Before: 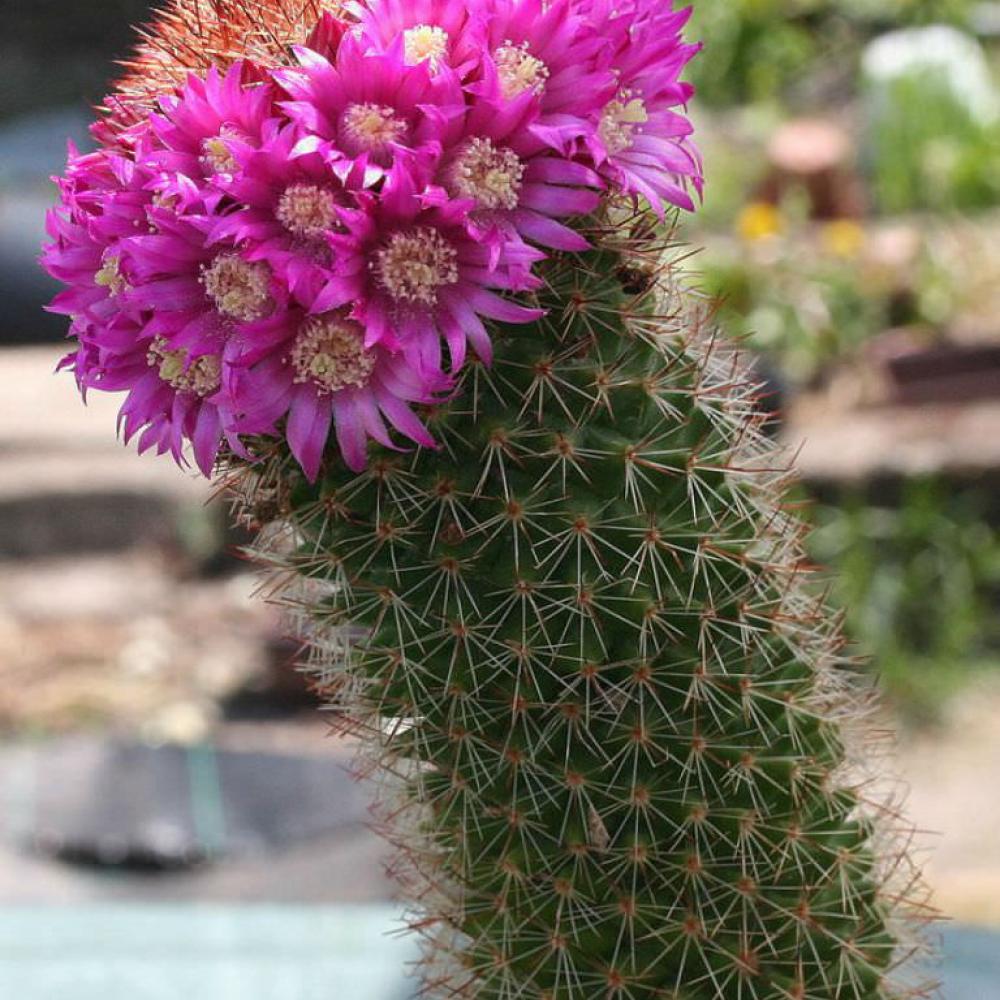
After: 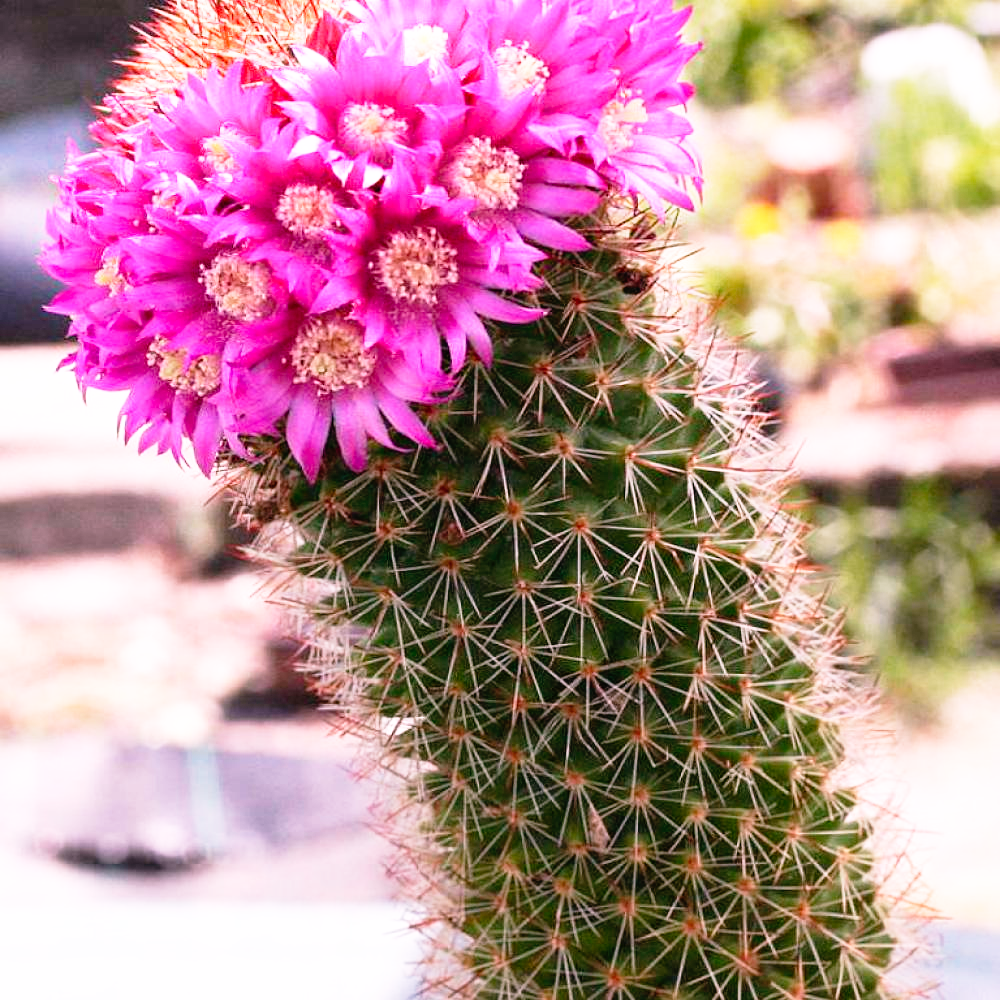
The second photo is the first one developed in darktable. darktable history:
white balance: red 1.188, blue 1.11
base curve: curves: ch0 [(0, 0) (0.012, 0.01) (0.073, 0.168) (0.31, 0.711) (0.645, 0.957) (1, 1)], preserve colors none
